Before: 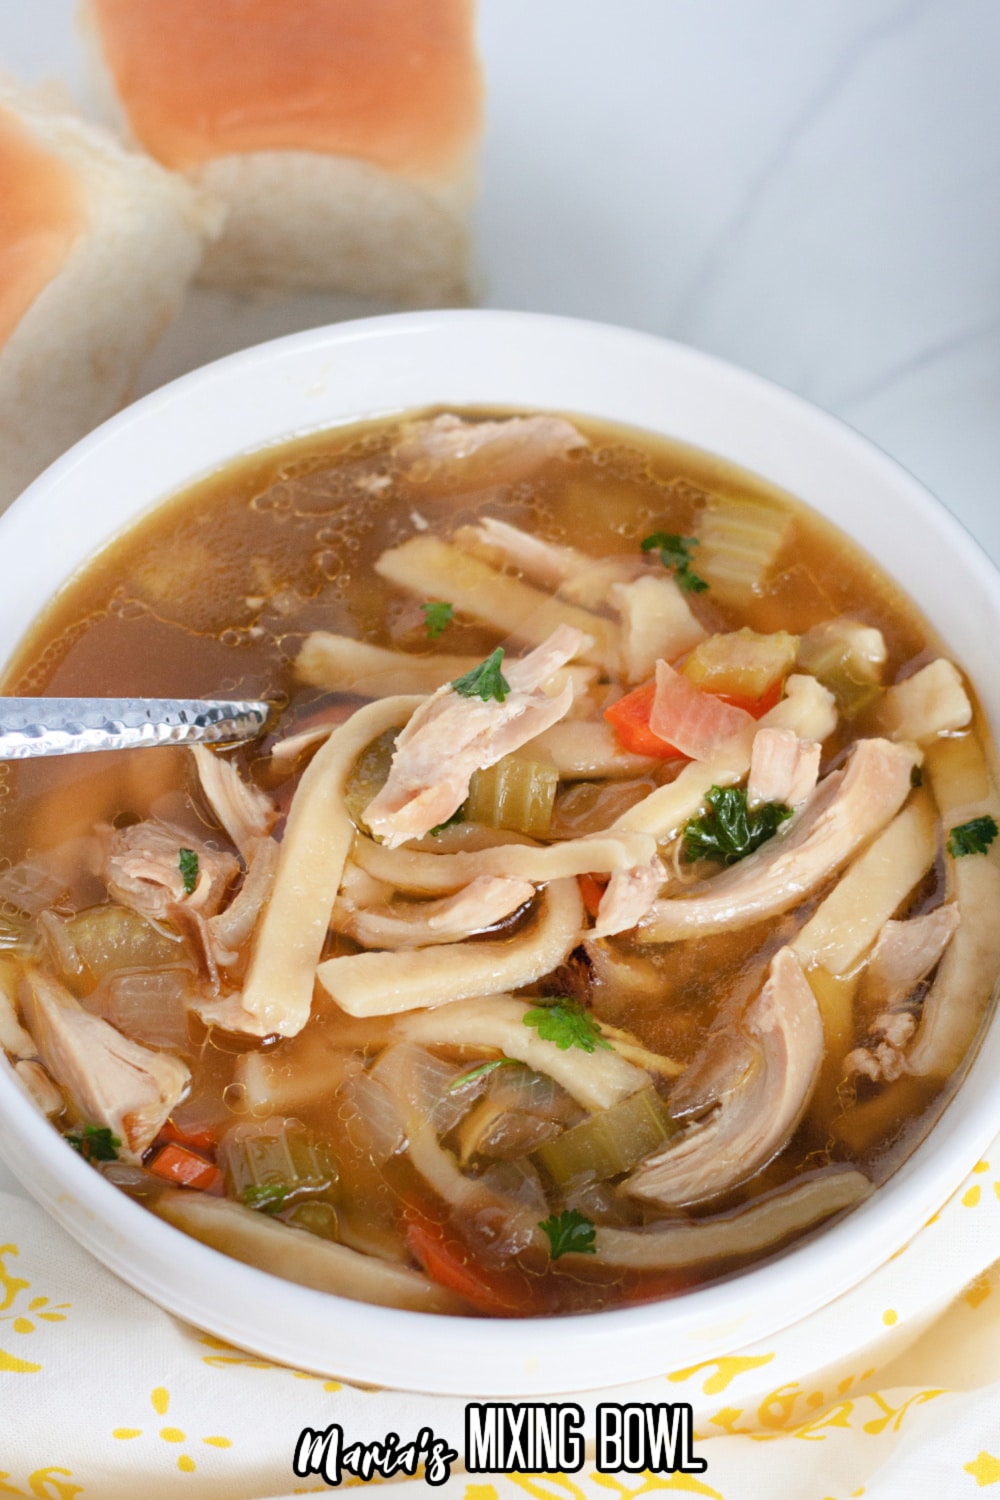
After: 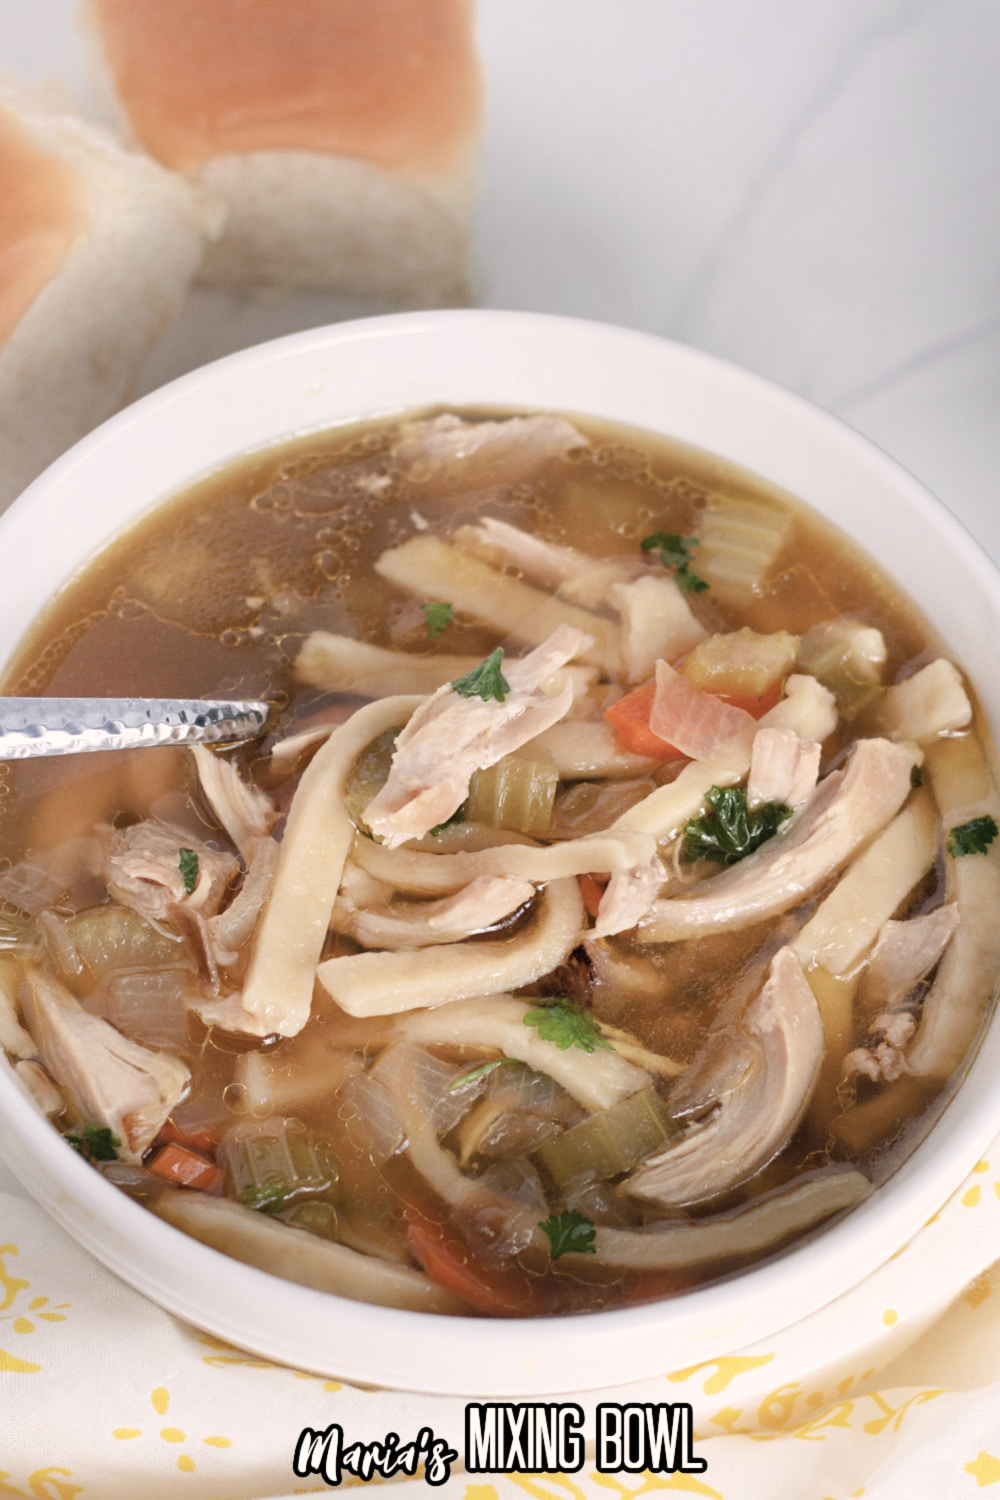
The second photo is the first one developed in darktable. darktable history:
color correction: highlights a* 5.59, highlights b* 5.24, saturation 0.68
